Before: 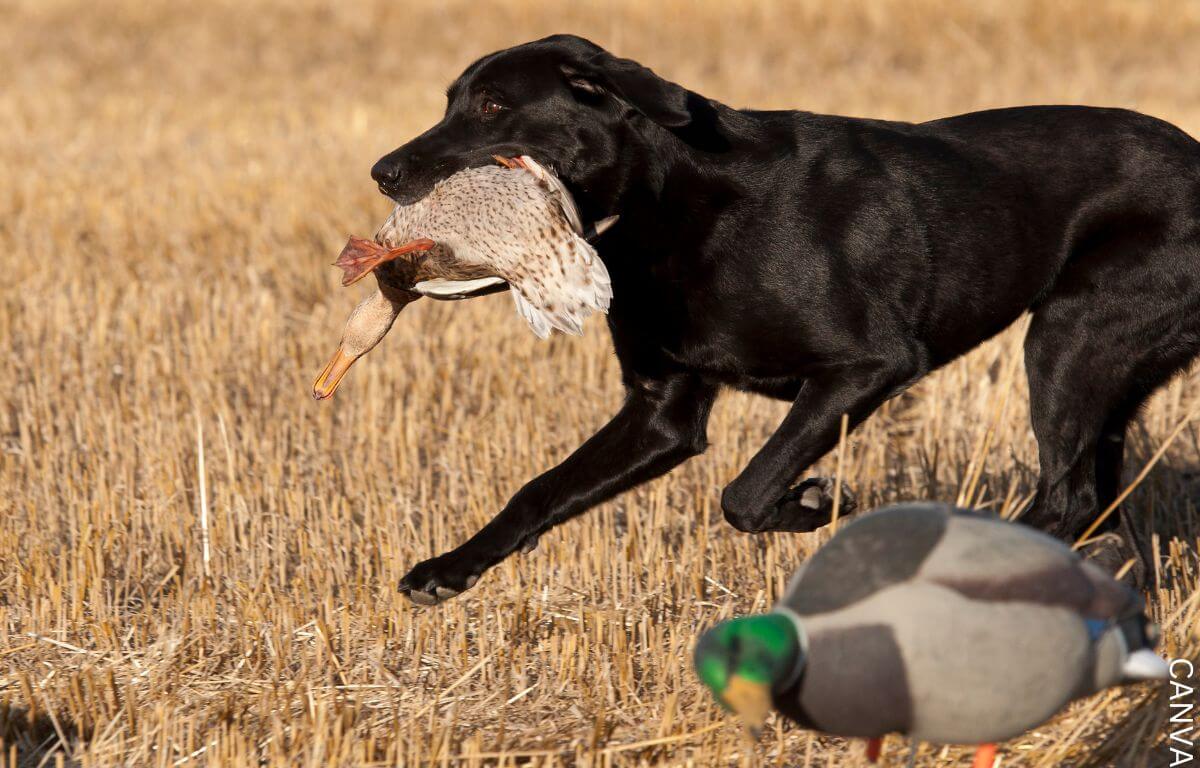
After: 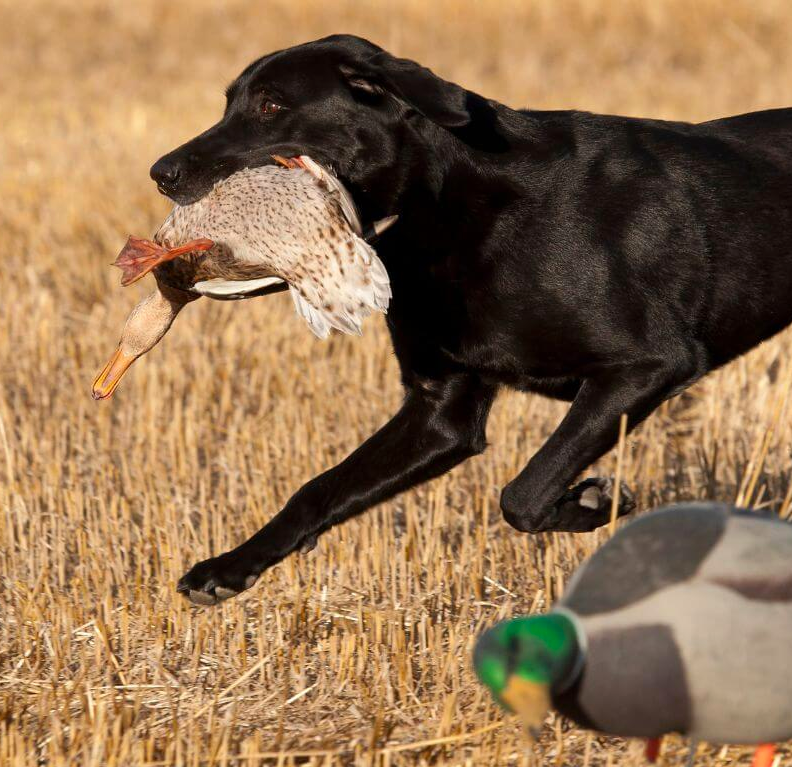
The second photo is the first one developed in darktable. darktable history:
crop and rotate: left 18.442%, right 15.508%
tone equalizer: on, module defaults
color correction: saturation 1.1
